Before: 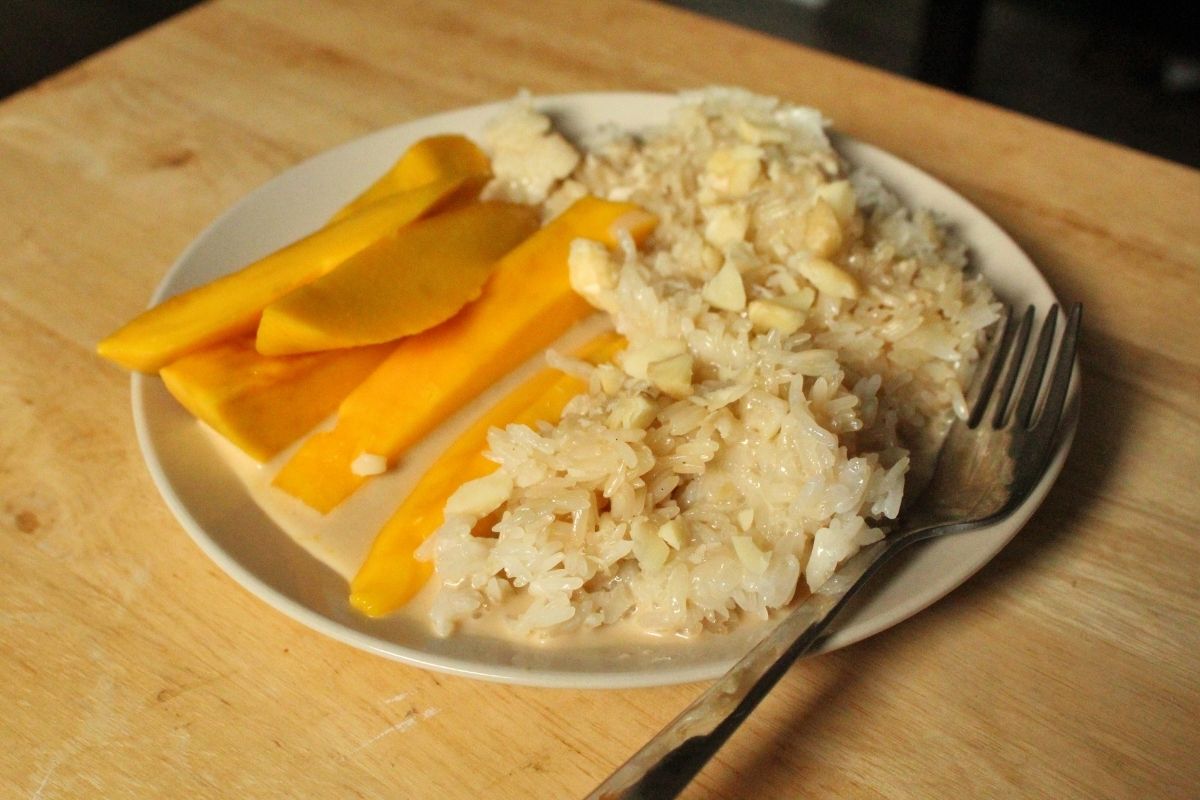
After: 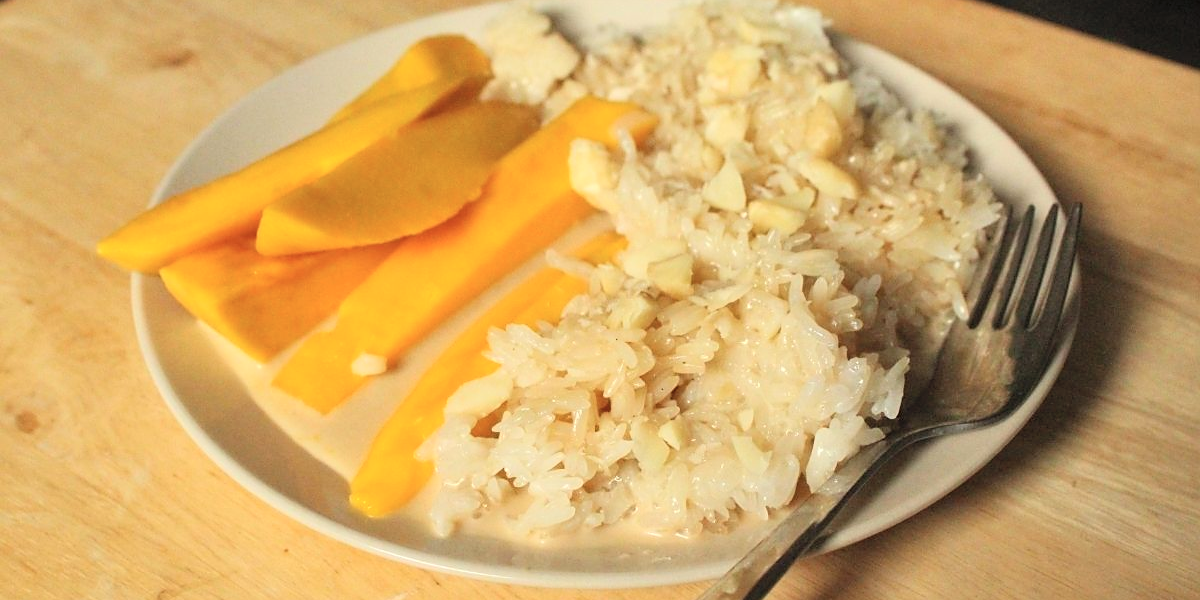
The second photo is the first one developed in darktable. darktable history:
sharpen: radius 1.864, amount 0.398, threshold 1.271
crop and rotate: top 12.5%, bottom 12.5%
contrast brightness saturation: contrast 0.14, brightness 0.21
